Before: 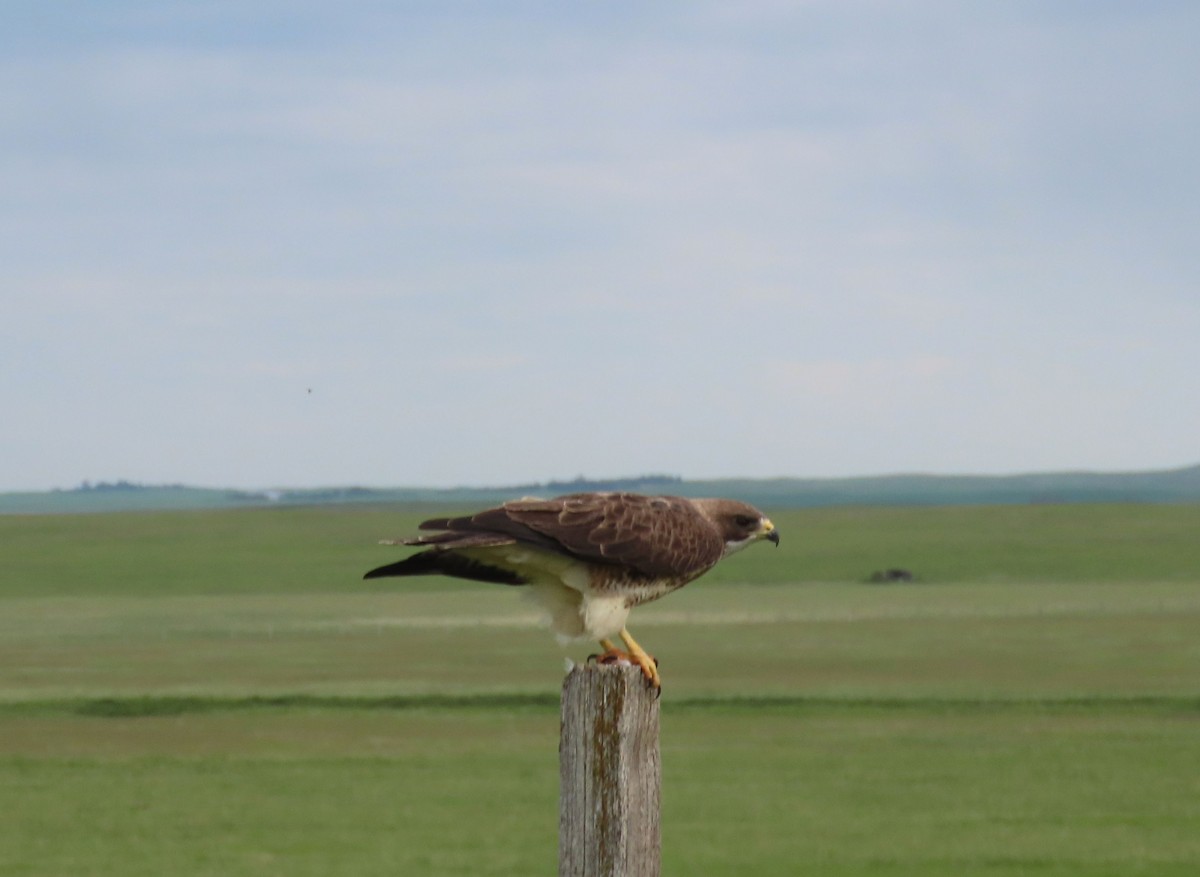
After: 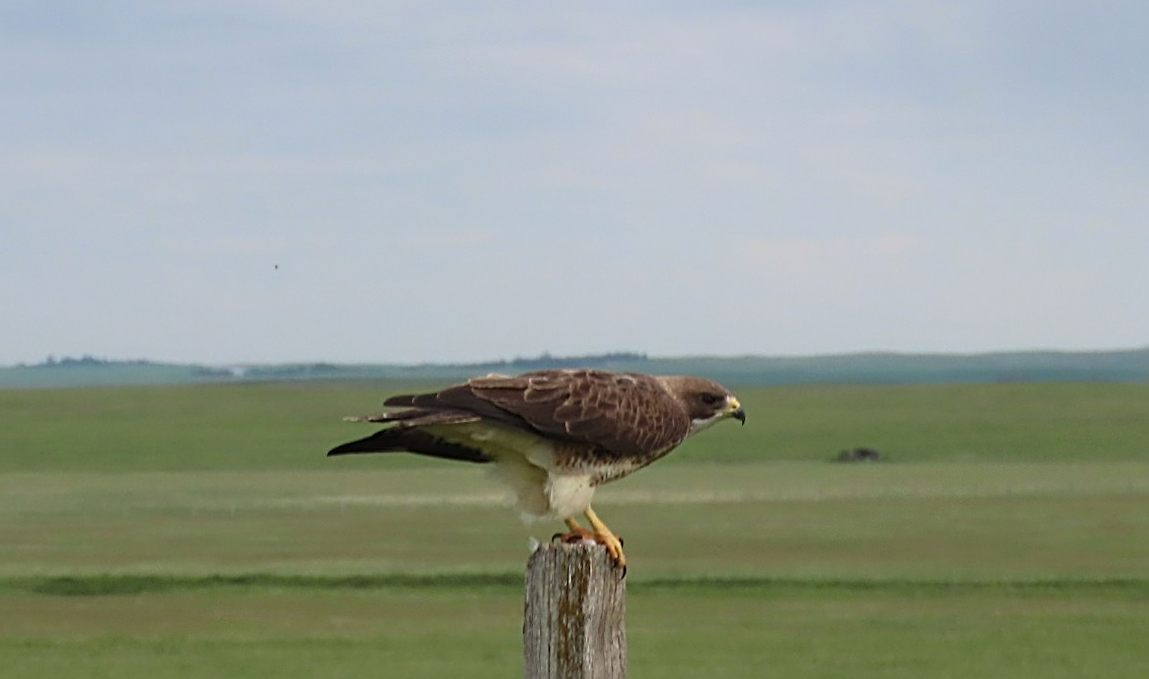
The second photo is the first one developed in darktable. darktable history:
crop and rotate: left 1.814%, top 12.818%, right 0.25%, bottom 9.225%
rotate and perspective: rotation 0.226°, lens shift (vertical) -0.042, crop left 0.023, crop right 0.982, crop top 0.006, crop bottom 0.994
sharpen: radius 2.584, amount 0.688
